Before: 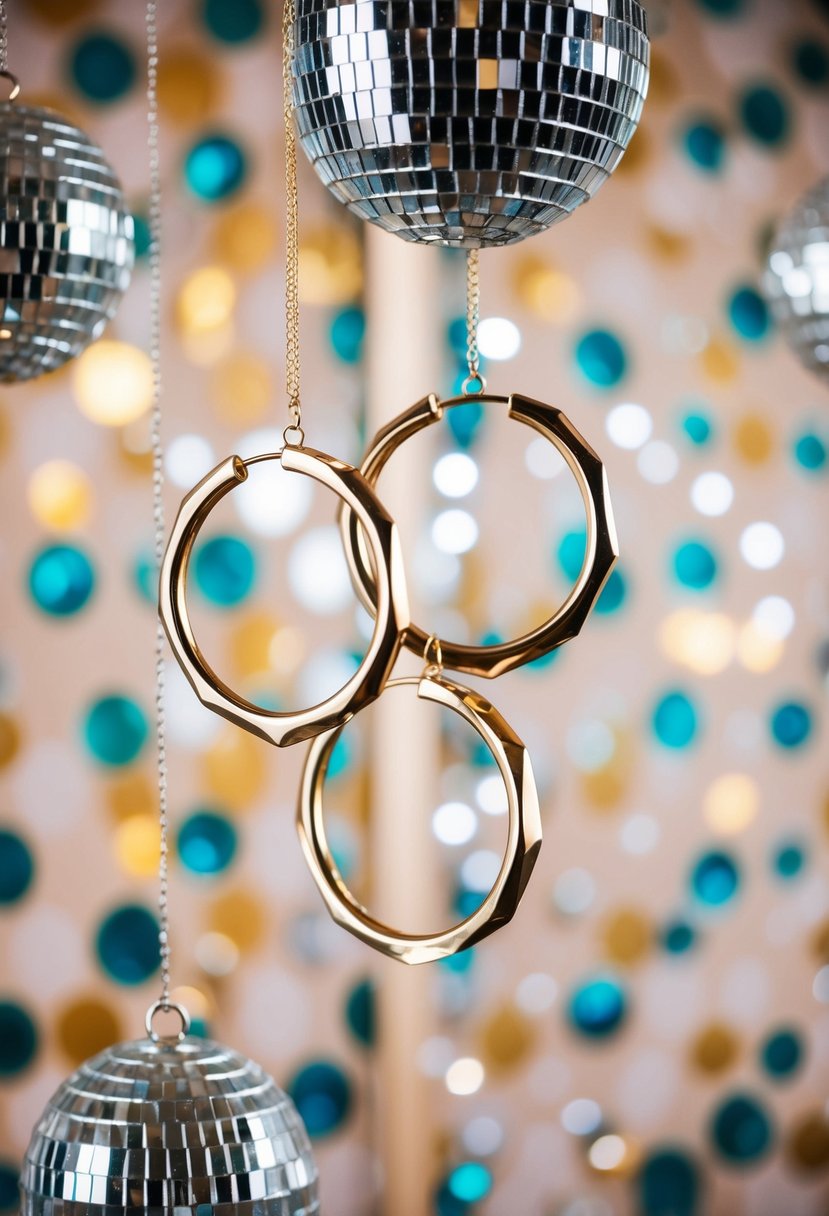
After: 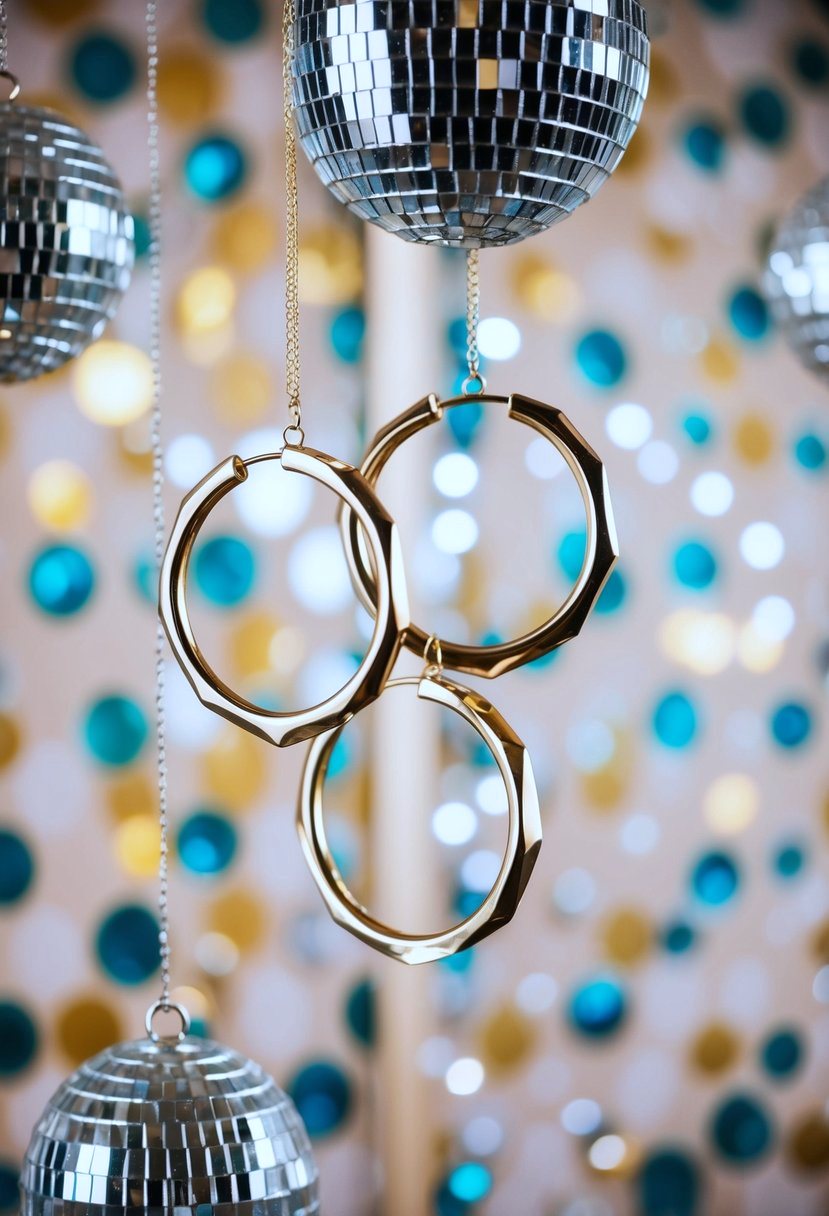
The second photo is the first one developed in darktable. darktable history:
white balance: red 0.924, blue 1.095
tone equalizer: on, module defaults
